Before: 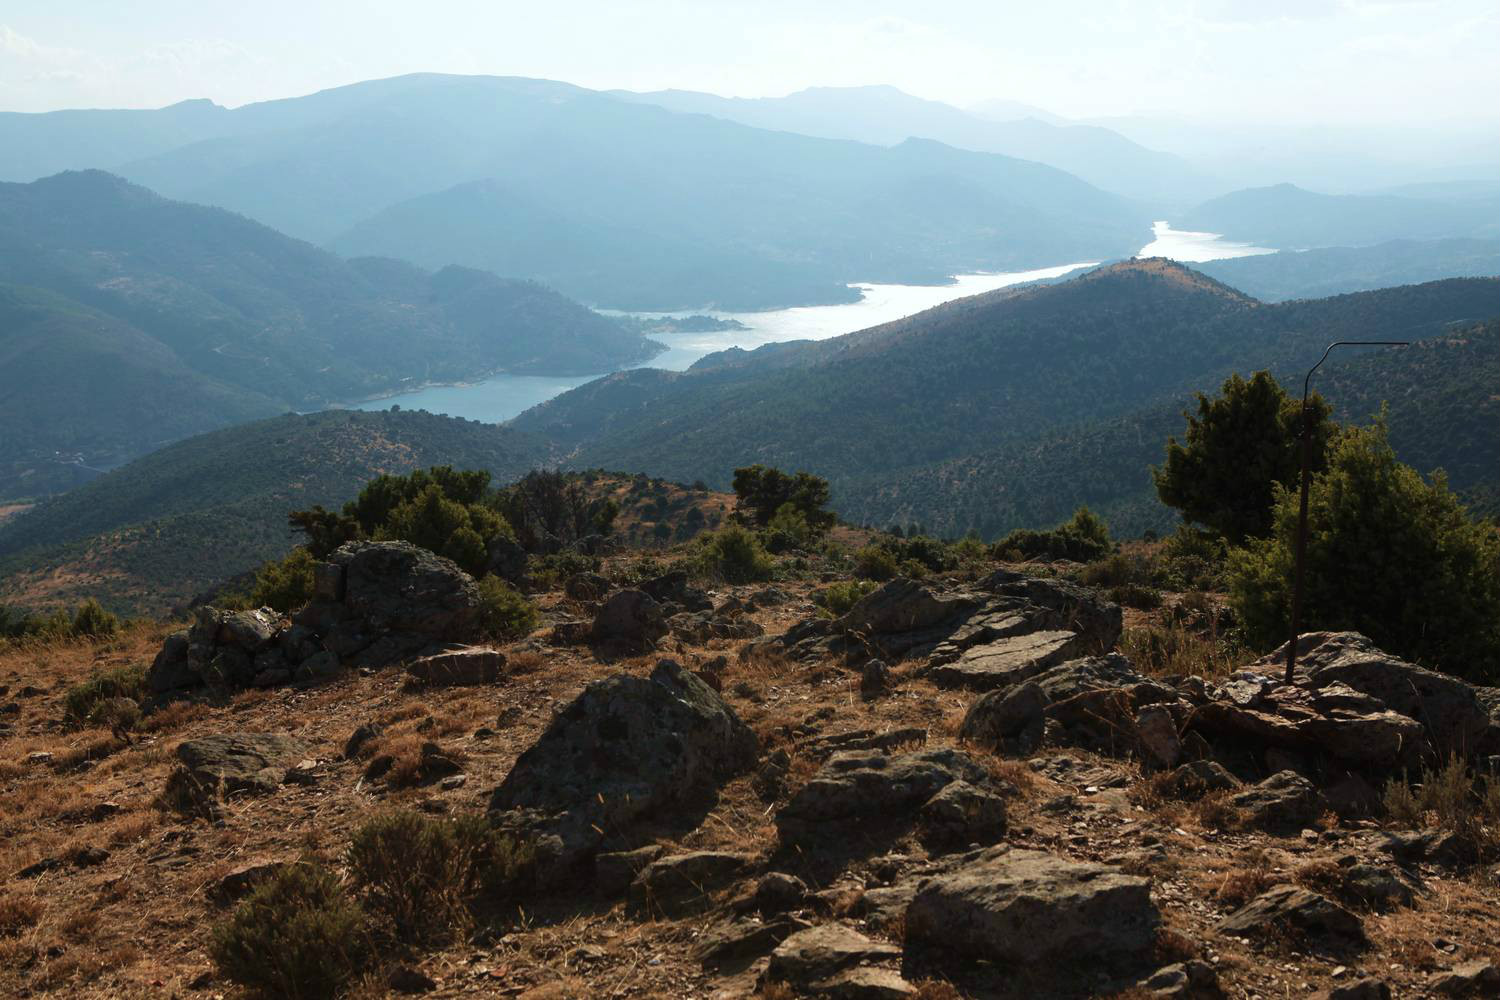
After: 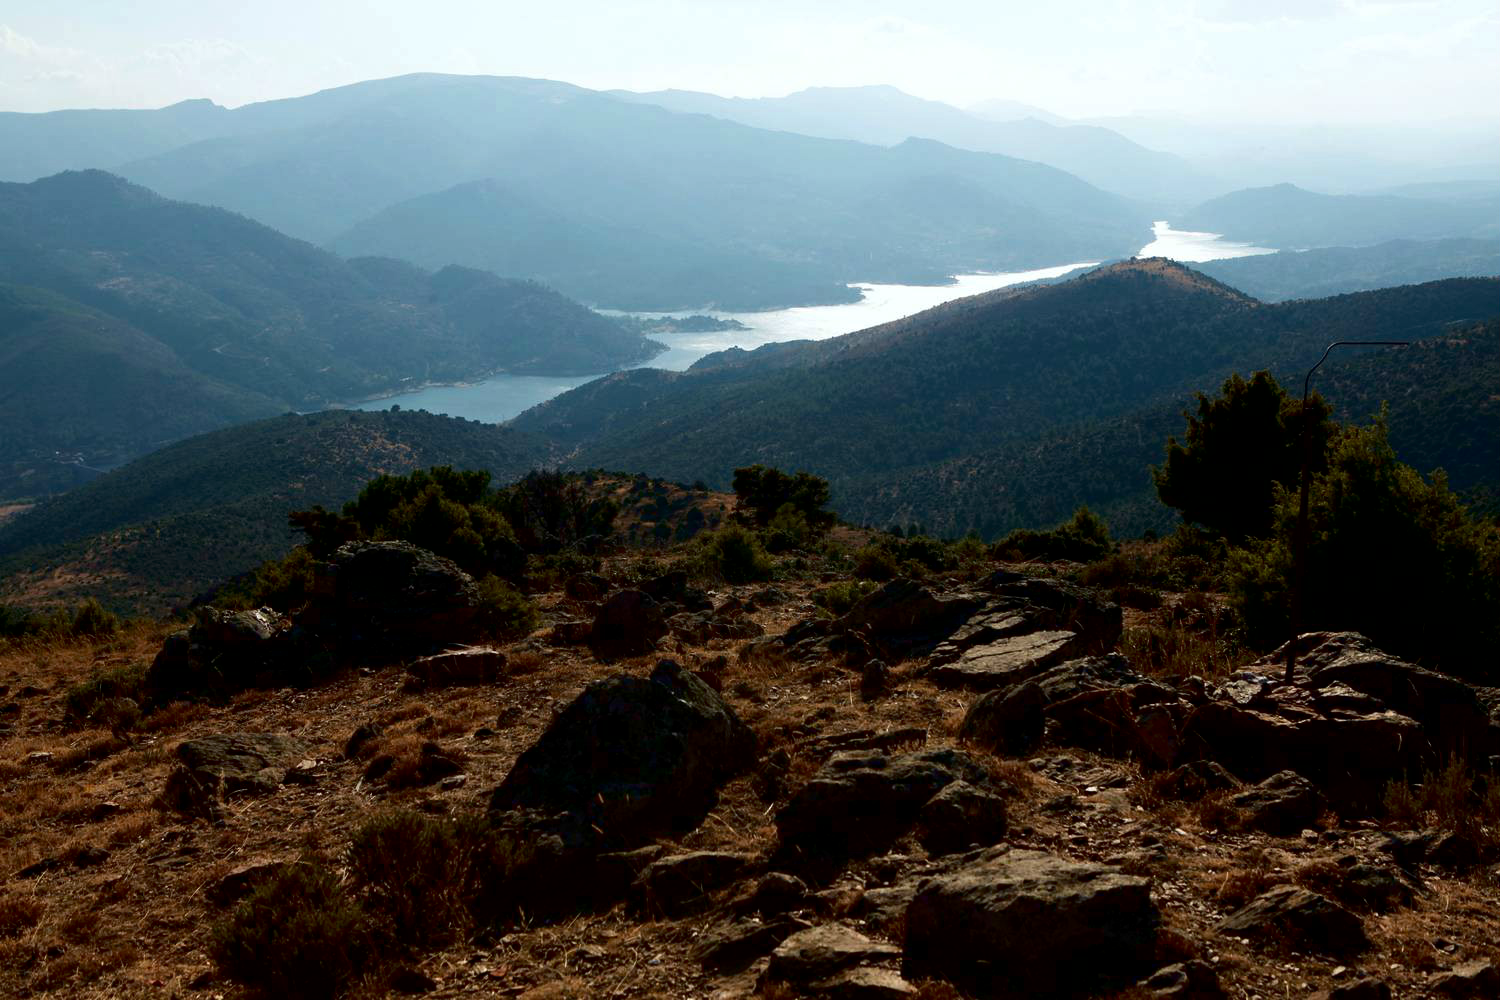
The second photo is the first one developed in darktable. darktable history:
tone curve: curves: ch0 [(0, 0) (0.153, 0.06) (1, 1)], color space Lab, independent channels, preserve colors none
exposure: black level correction 0.01, exposure 0.016 EV, compensate highlight preservation false
